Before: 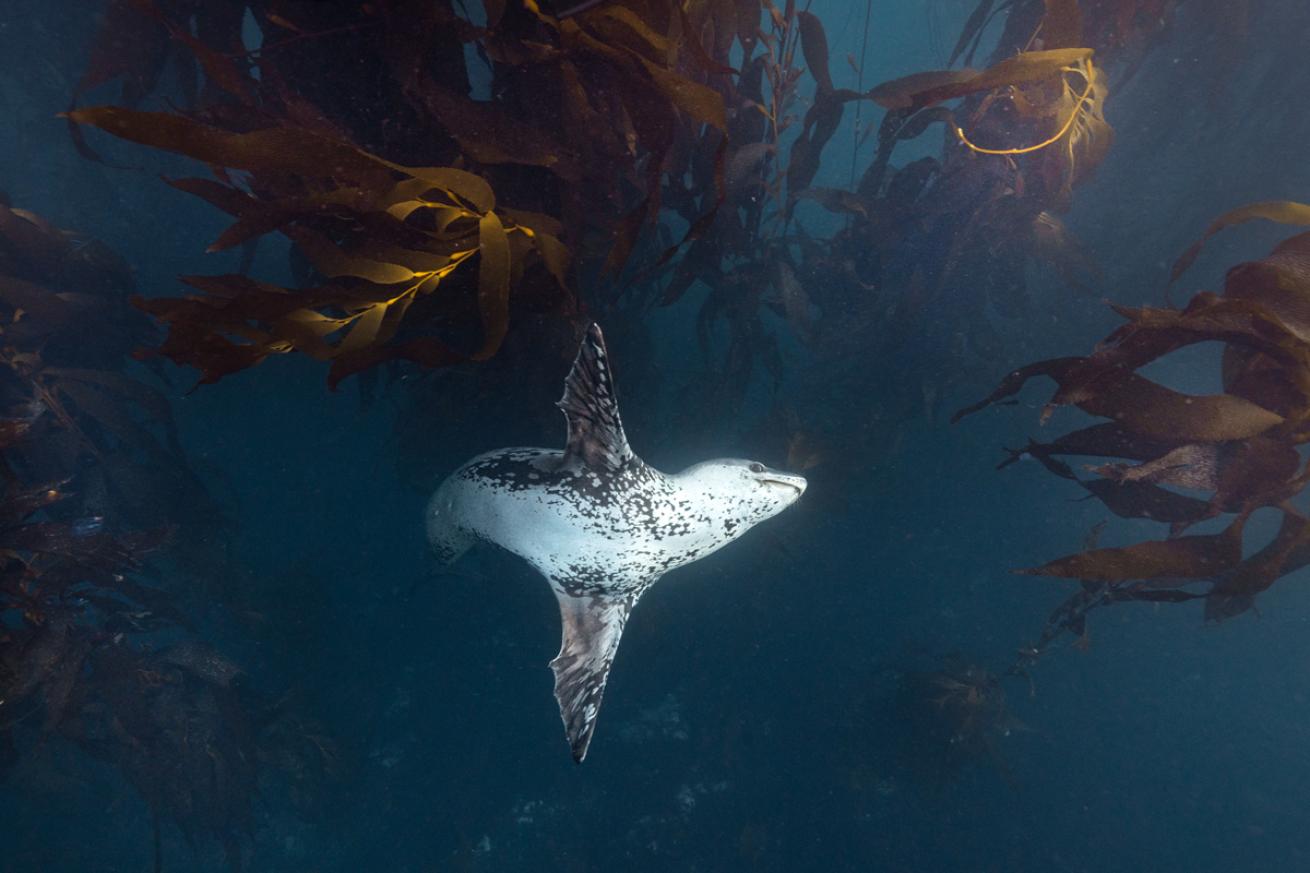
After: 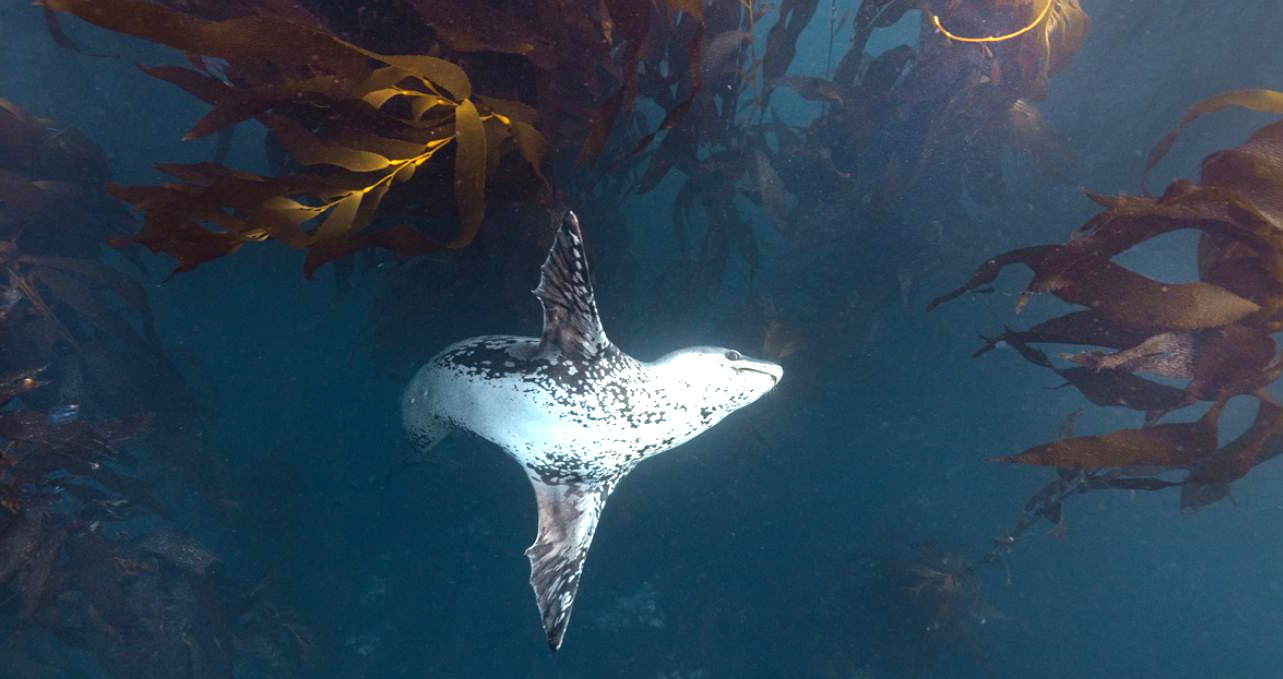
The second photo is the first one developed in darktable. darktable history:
tone equalizer: on, module defaults
exposure: exposure 0.788 EV, compensate highlight preservation false
crop and rotate: left 1.859%, top 12.929%, right 0.168%, bottom 9.261%
